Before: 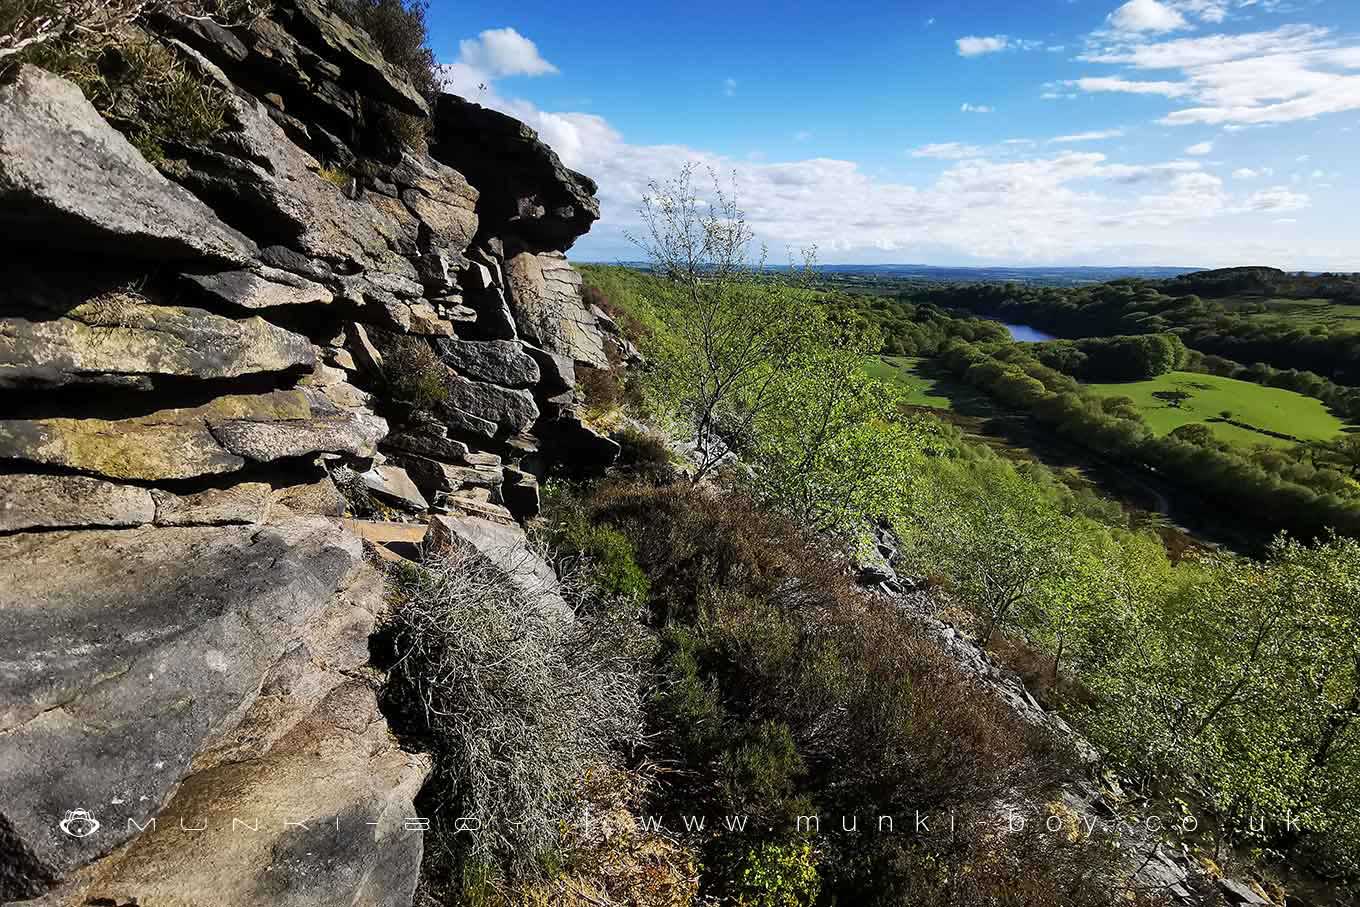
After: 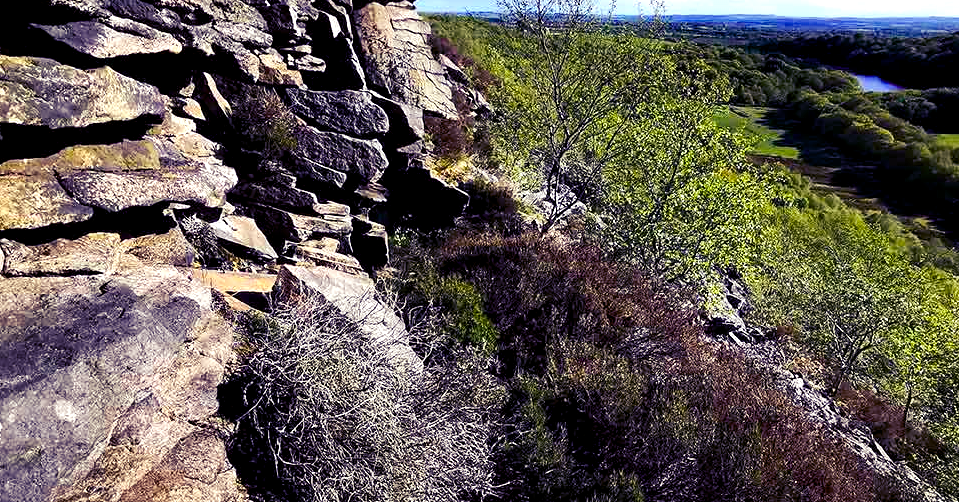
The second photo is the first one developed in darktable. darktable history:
color balance rgb: shadows lift › luminance -28.76%, shadows lift › chroma 15%, shadows lift › hue 270°, power › chroma 1%, power › hue 255°, highlights gain › luminance 7.14%, highlights gain › chroma 2%, highlights gain › hue 90°, global offset › luminance -0.29%, global offset › hue 260°, perceptual saturation grading › global saturation 20%, perceptual saturation grading › highlights -13.92%, perceptual saturation grading › shadows 50%
rgb levels: mode RGB, independent channels, levels [[0, 0.474, 1], [0, 0.5, 1], [0, 0.5, 1]]
tone equalizer: -8 EV -0.75 EV, -7 EV -0.7 EV, -6 EV -0.6 EV, -5 EV -0.4 EV, -3 EV 0.4 EV, -2 EV 0.6 EV, -1 EV 0.7 EV, +0 EV 0.75 EV, edges refinement/feathering 500, mask exposure compensation -1.57 EV, preserve details no
white balance: red 0.988, blue 1.017
crop: left 11.123%, top 27.61%, right 18.3%, bottom 17.034%
